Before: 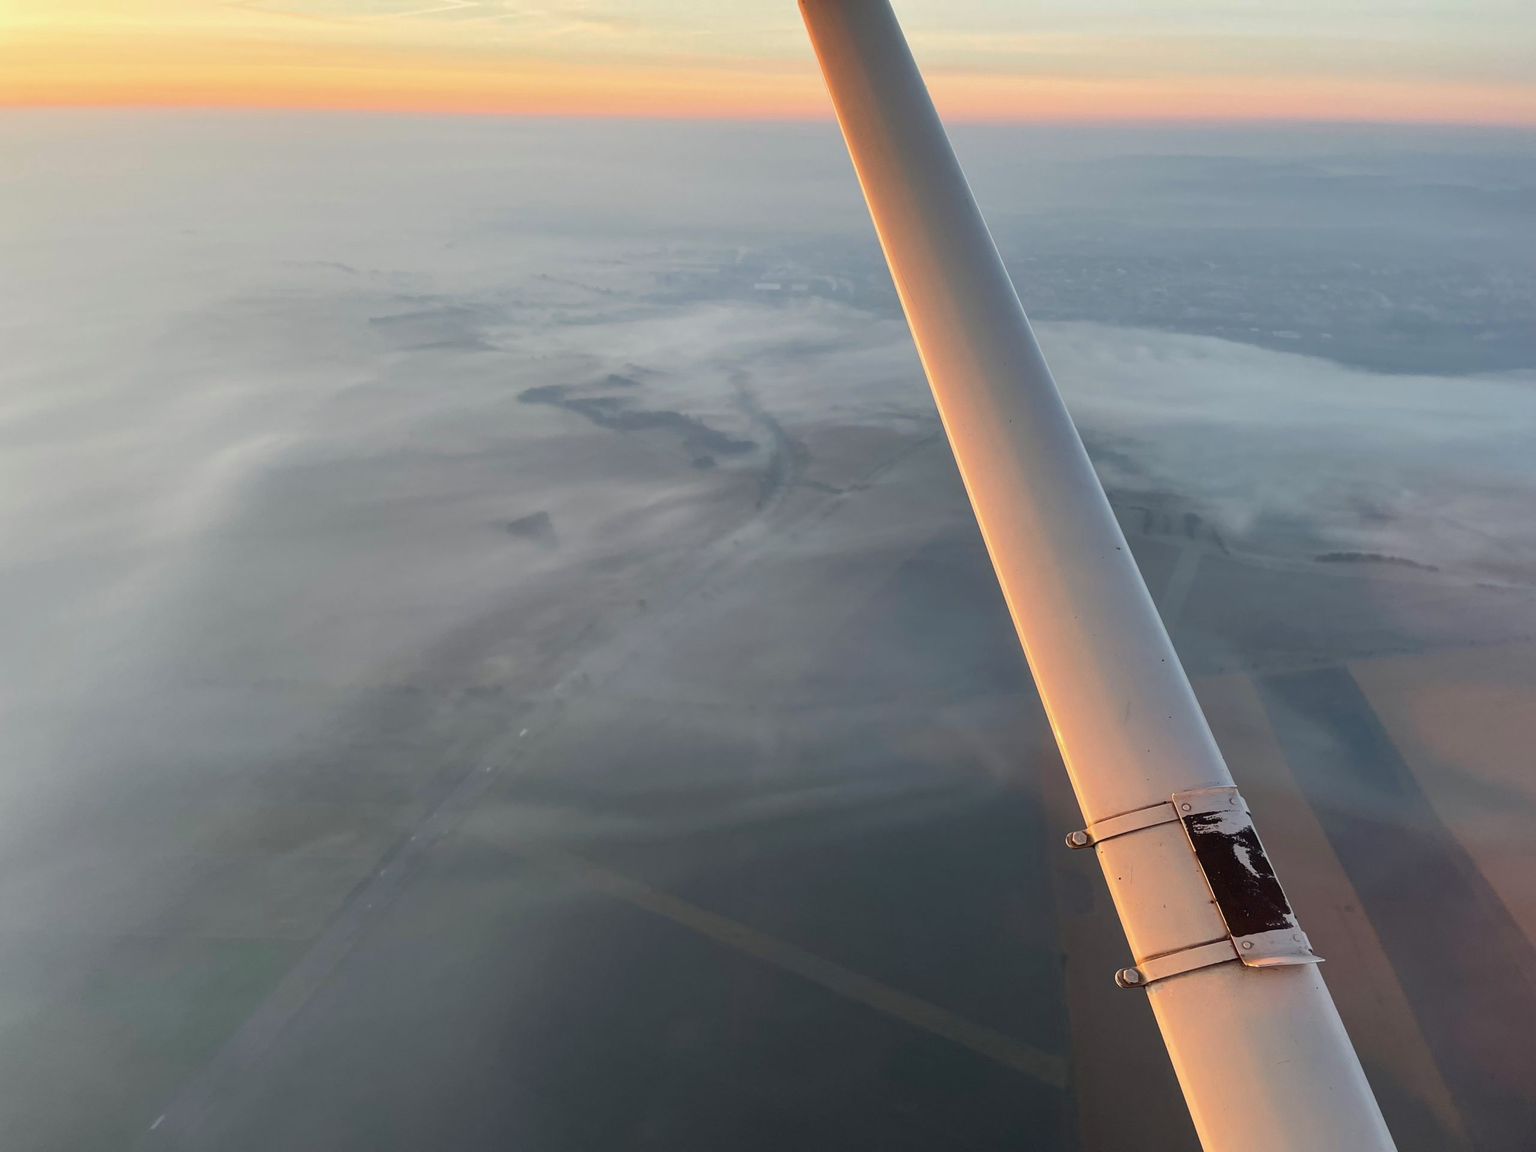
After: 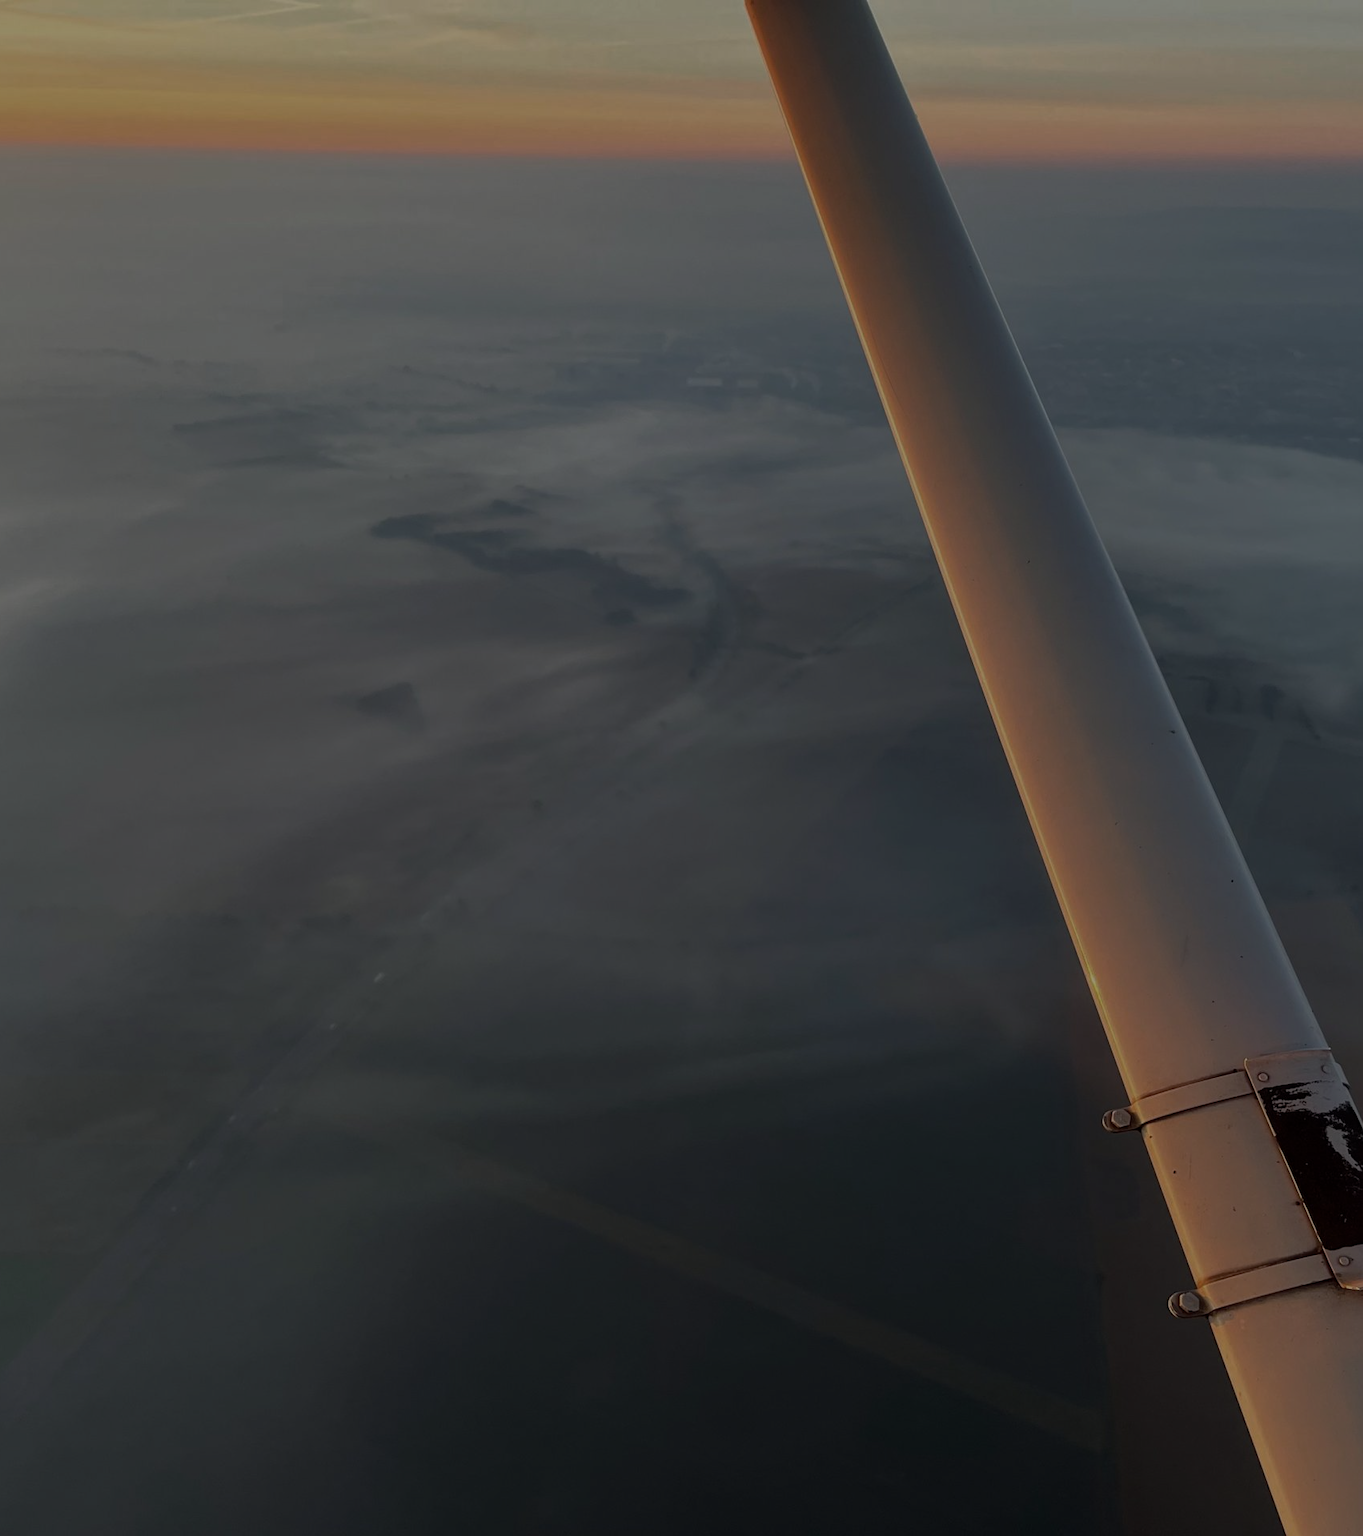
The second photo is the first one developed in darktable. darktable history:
tone equalizer: -8 EV -1.99 EV, -7 EV -1.98 EV, -6 EV -1.98 EV, -5 EV -2 EV, -4 EV -1.99 EV, -3 EV -1.97 EV, -2 EV -1.98 EV, -1 EV -1.6 EV, +0 EV -1.97 EV, edges refinement/feathering 500, mask exposure compensation -1.57 EV, preserve details no
crop and rotate: left 15.598%, right 17.806%
